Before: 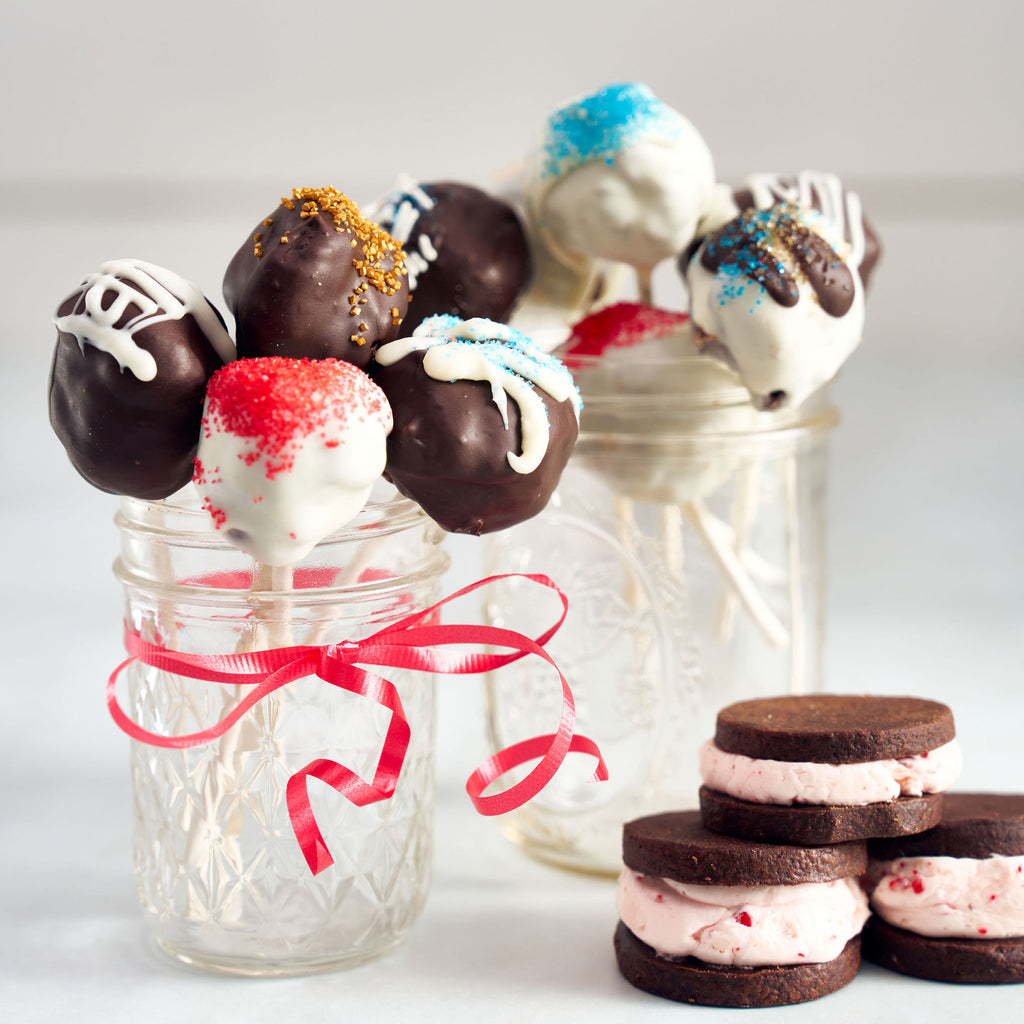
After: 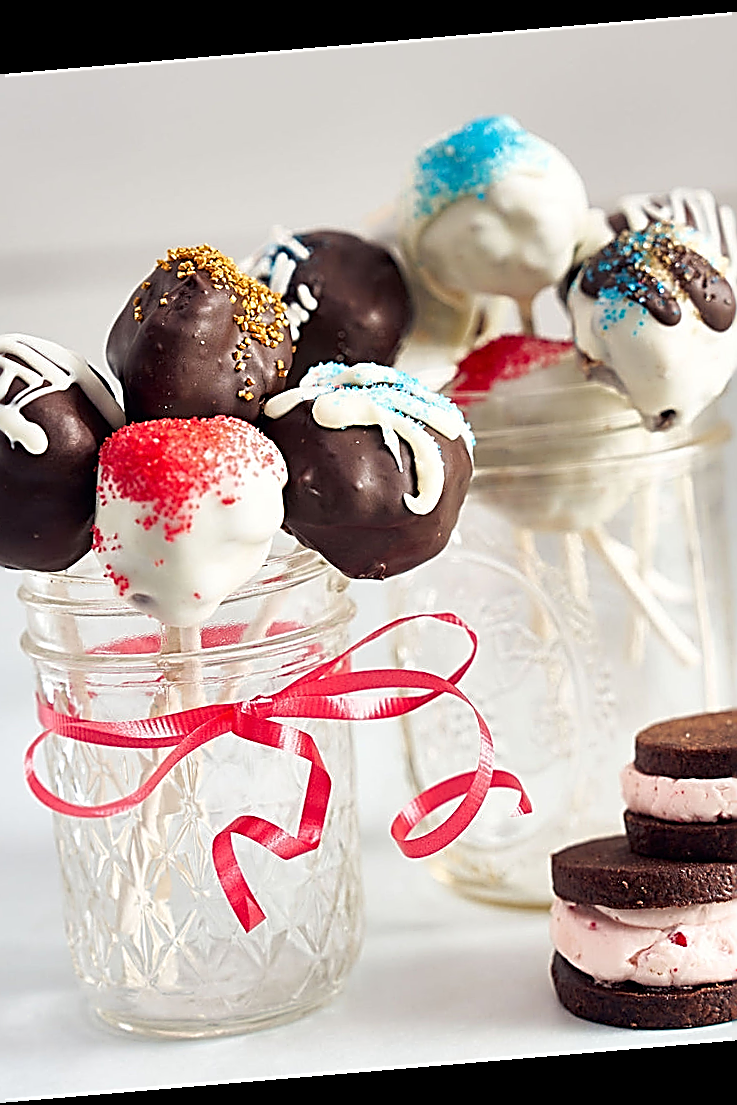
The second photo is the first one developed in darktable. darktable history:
sharpen: amount 2
crop and rotate: left 12.673%, right 20.66%
rotate and perspective: rotation -4.86°, automatic cropping off
